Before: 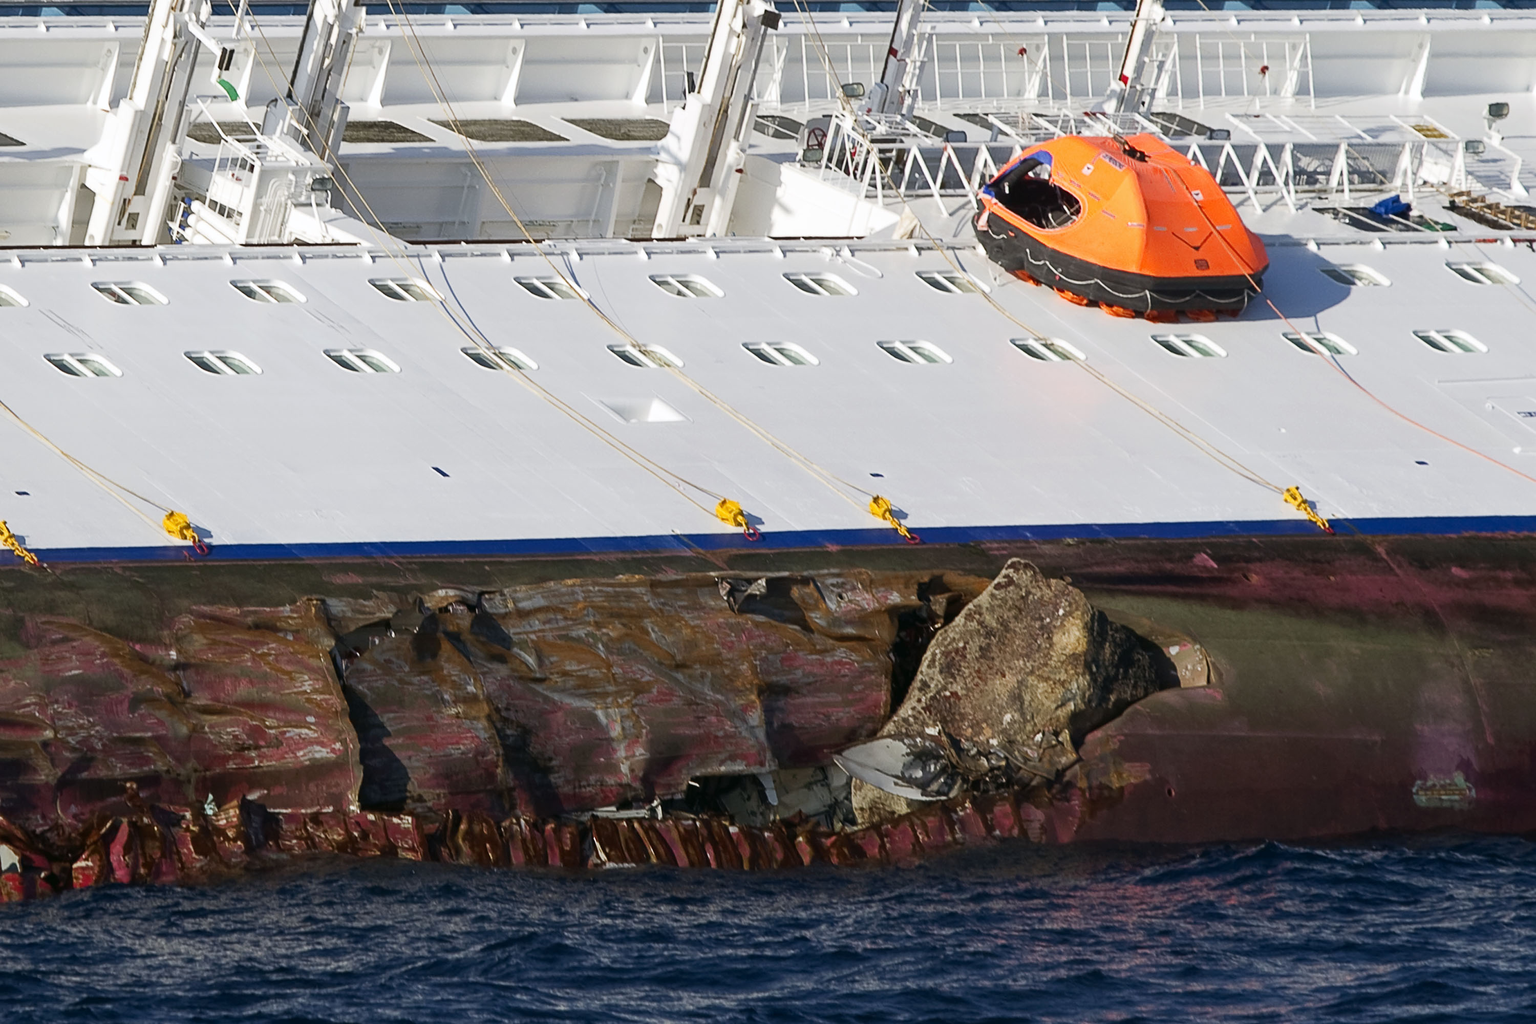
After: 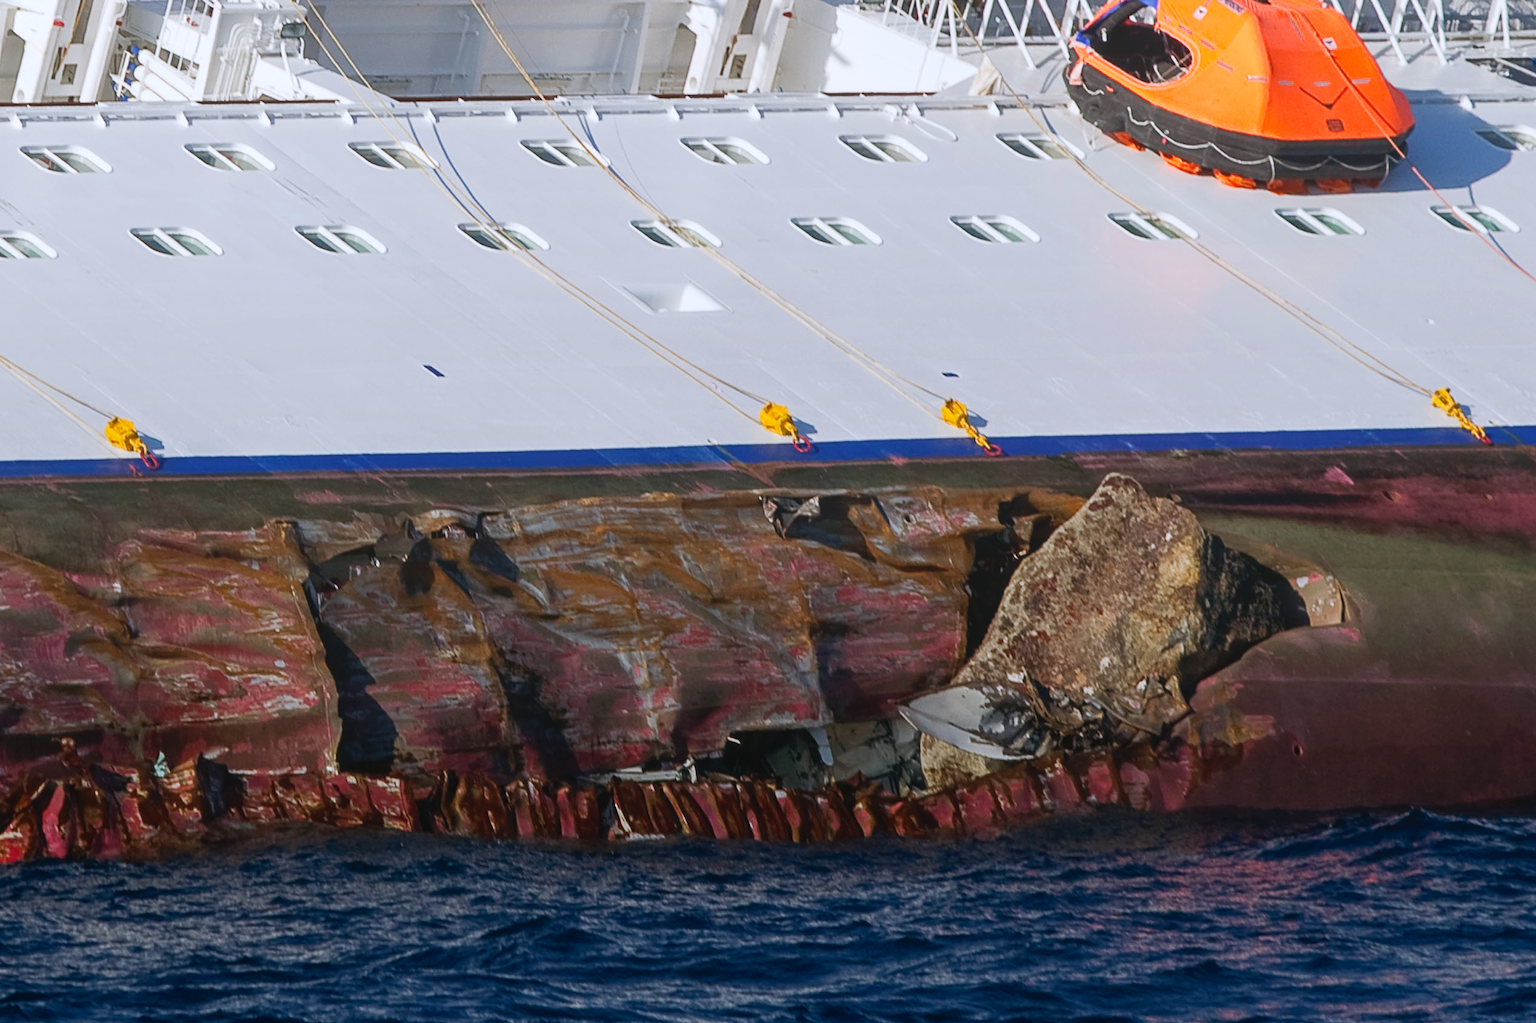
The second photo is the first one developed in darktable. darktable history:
crop and rotate: left 4.842%, top 15.51%, right 10.668%
white balance: red 0.984, blue 1.059
local contrast: highlights 48%, shadows 0%, detail 100%
